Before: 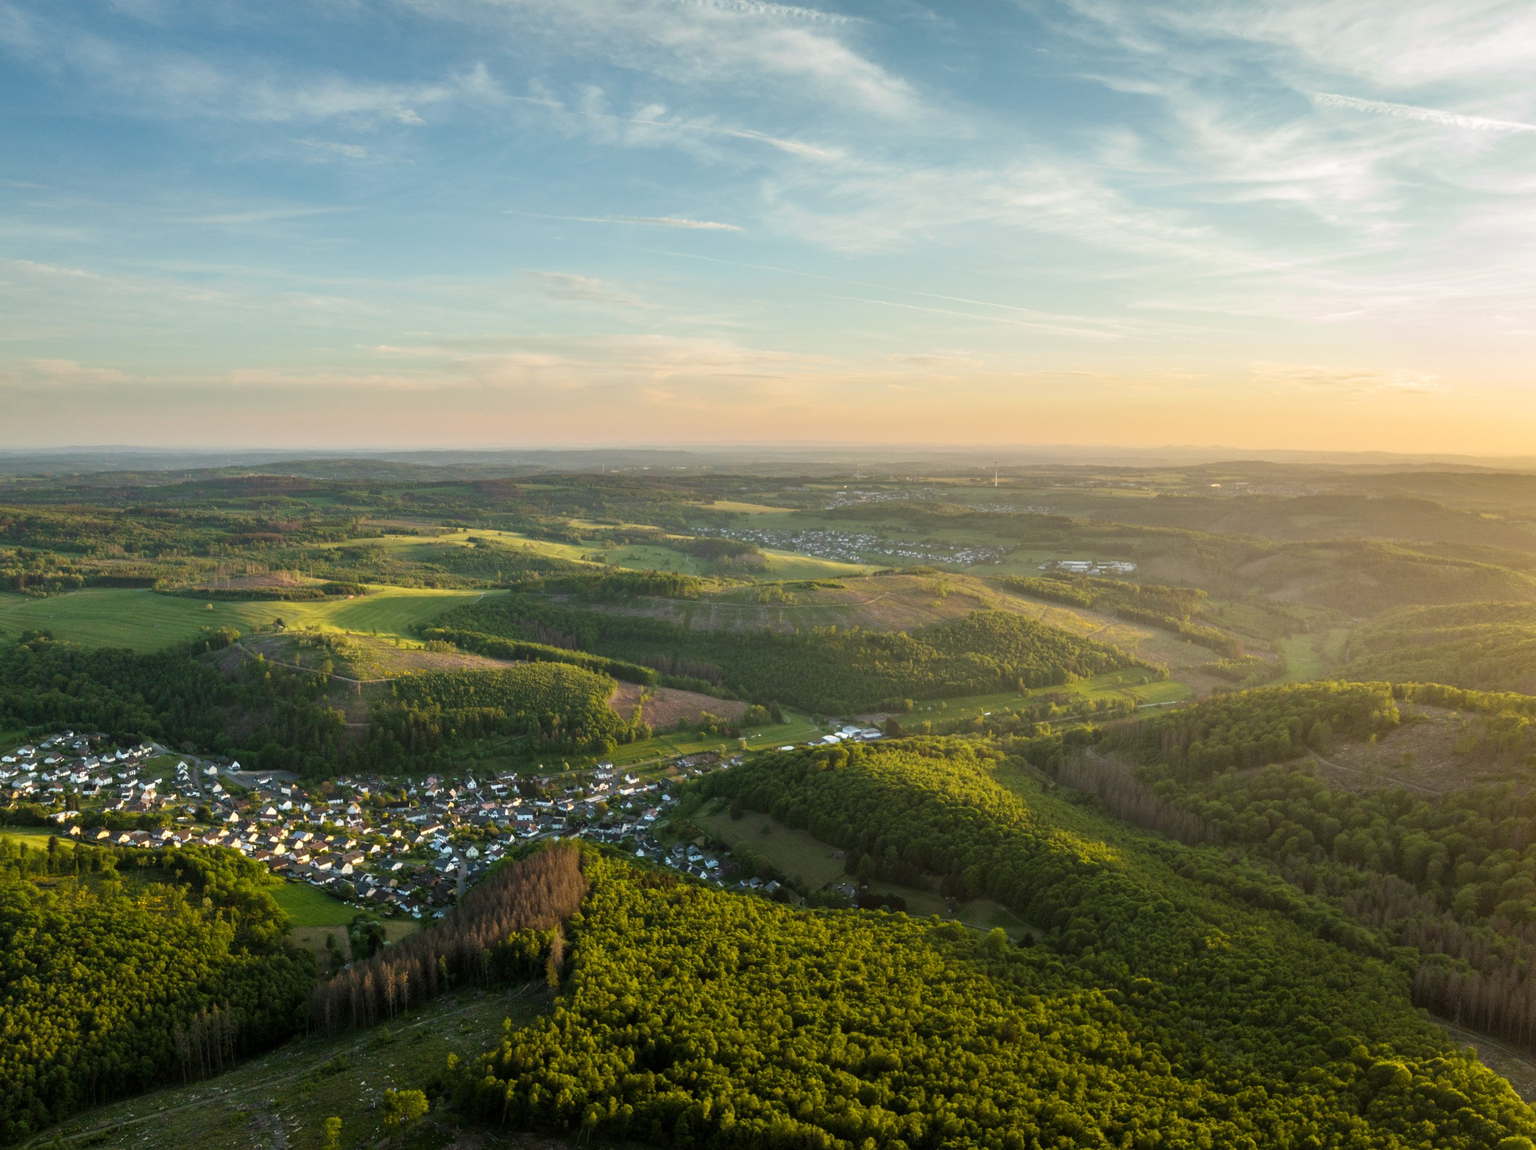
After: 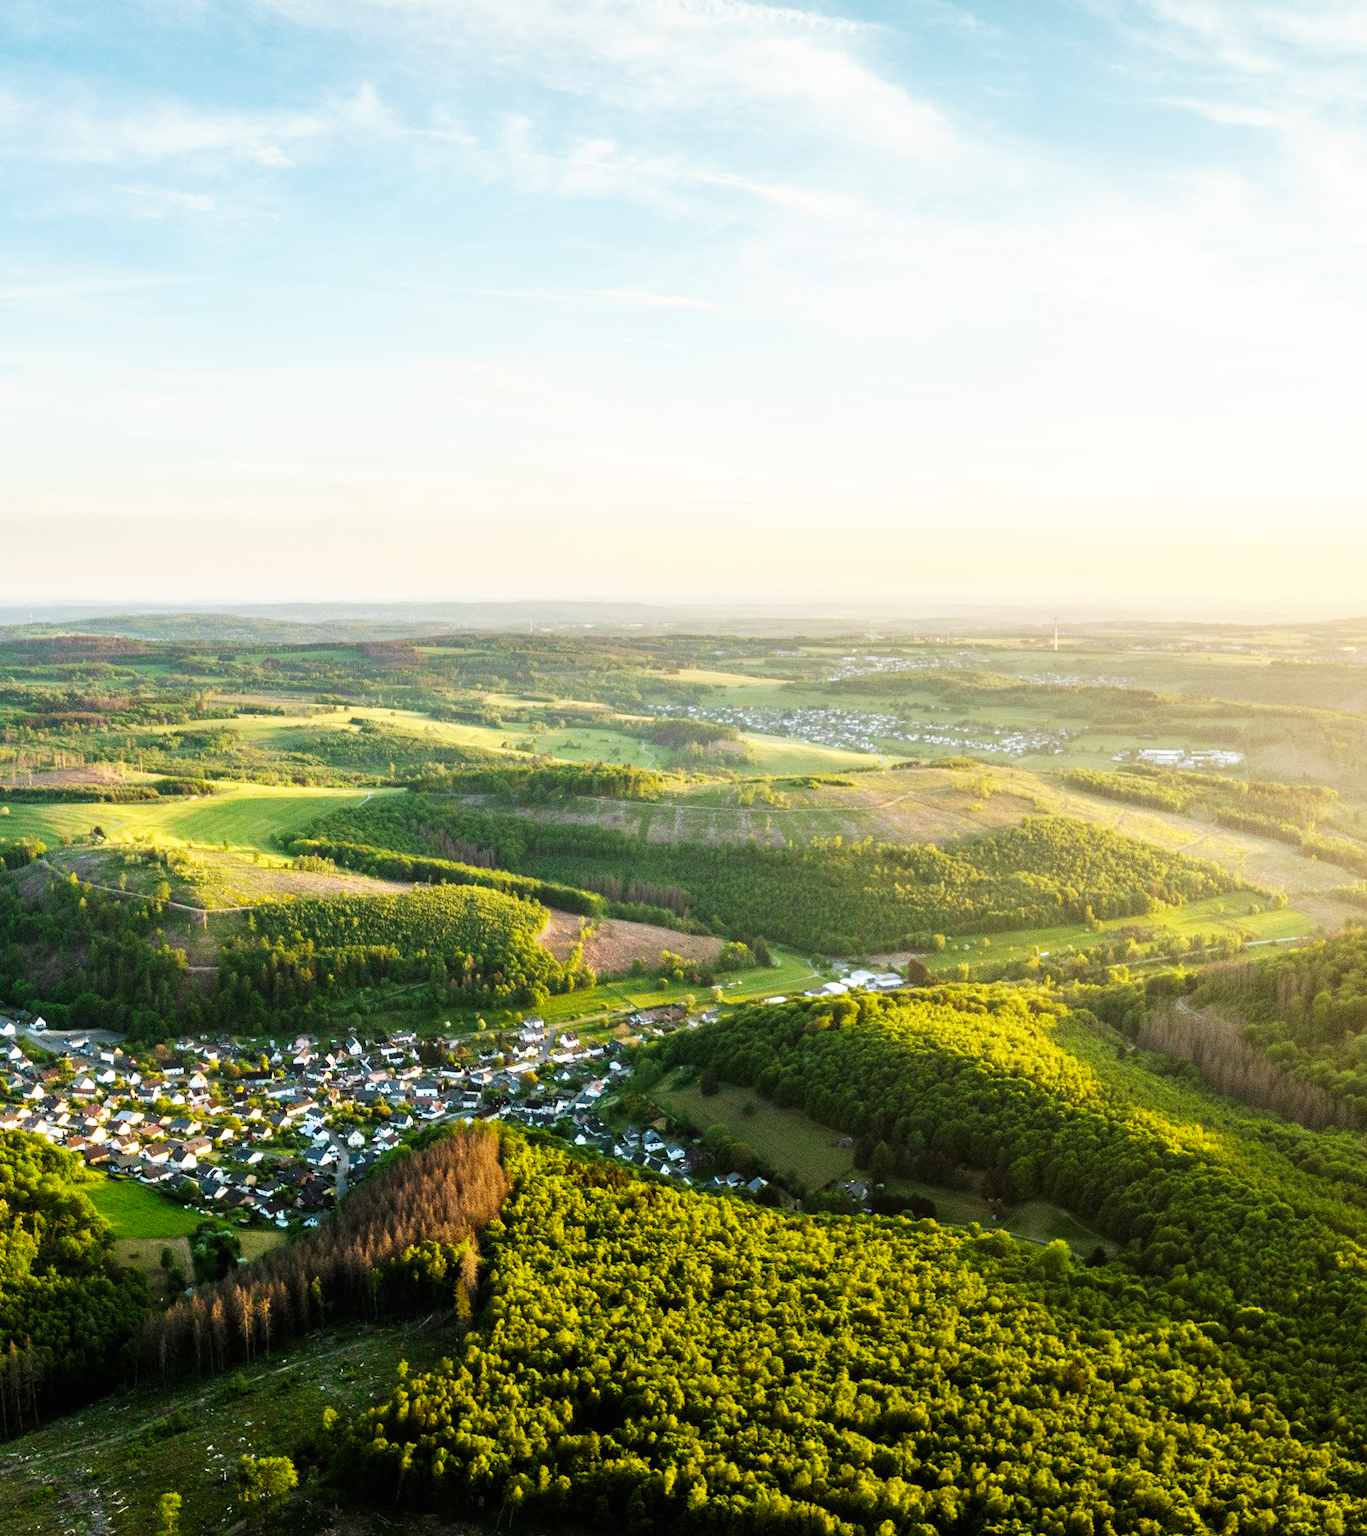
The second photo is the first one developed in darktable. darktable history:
base curve: curves: ch0 [(0, 0) (0.007, 0.004) (0.027, 0.03) (0.046, 0.07) (0.207, 0.54) (0.442, 0.872) (0.673, 0.972) (1, 1)], preserve colors none
crop and rotate: left 13.403%, right 19.92%
